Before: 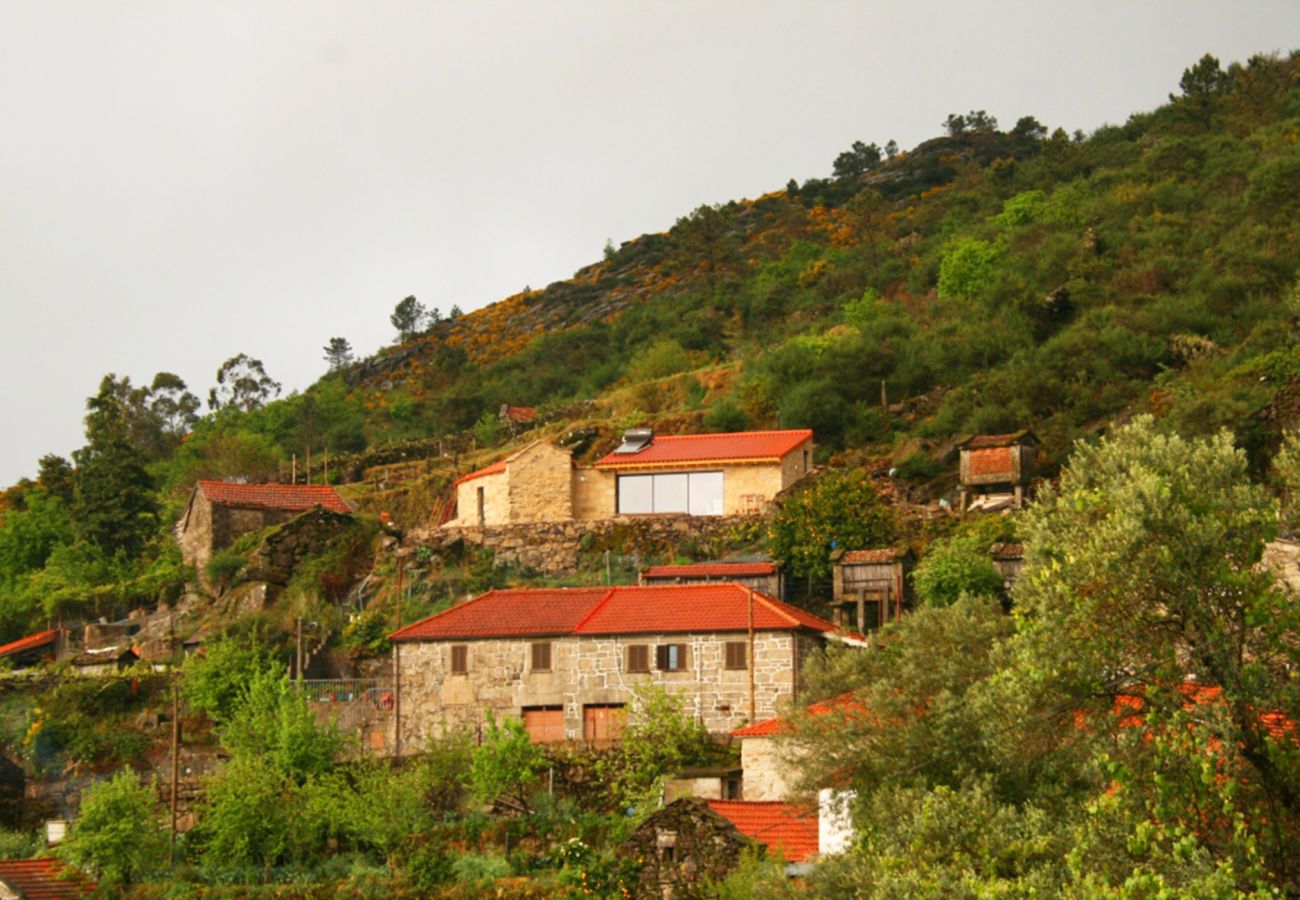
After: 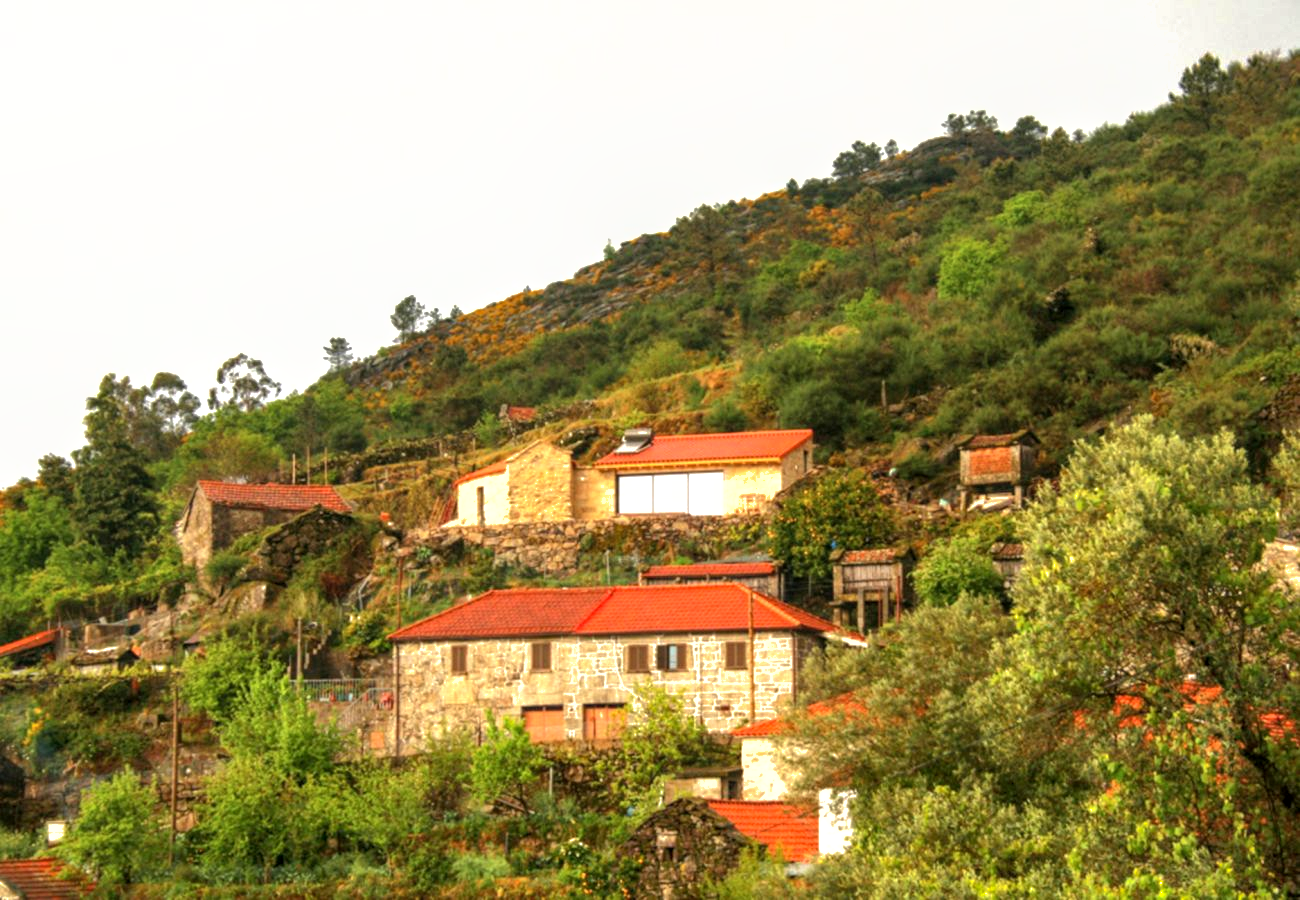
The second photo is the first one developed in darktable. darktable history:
local contrast: on, module defaults
tone equalizer: -8 EV -0.758 EV, -7 EV -0.702 EV, -6 EV -0.625 EV, -5 EV -0.404 EV, -3 EV 0.399 EV, -2 EV 0.6 EV, -1 EV 0.699 EV, +0 EV 0.724 EV
shadows and highlights: on, module defaults
